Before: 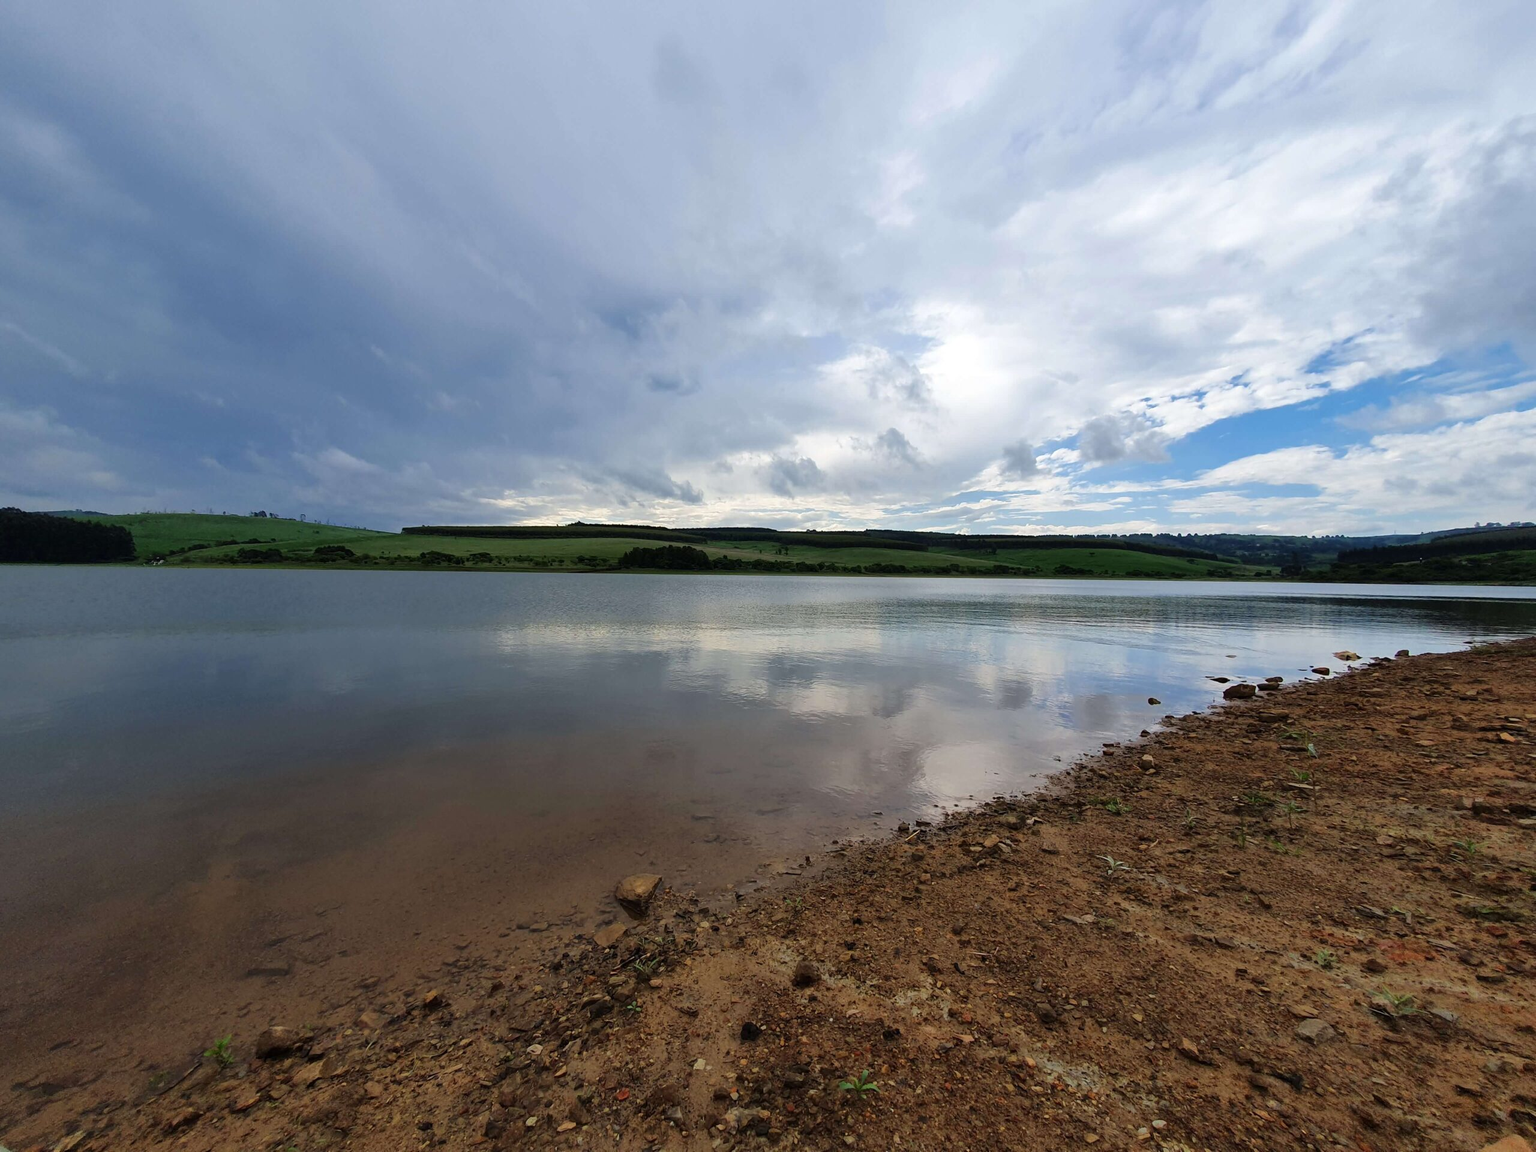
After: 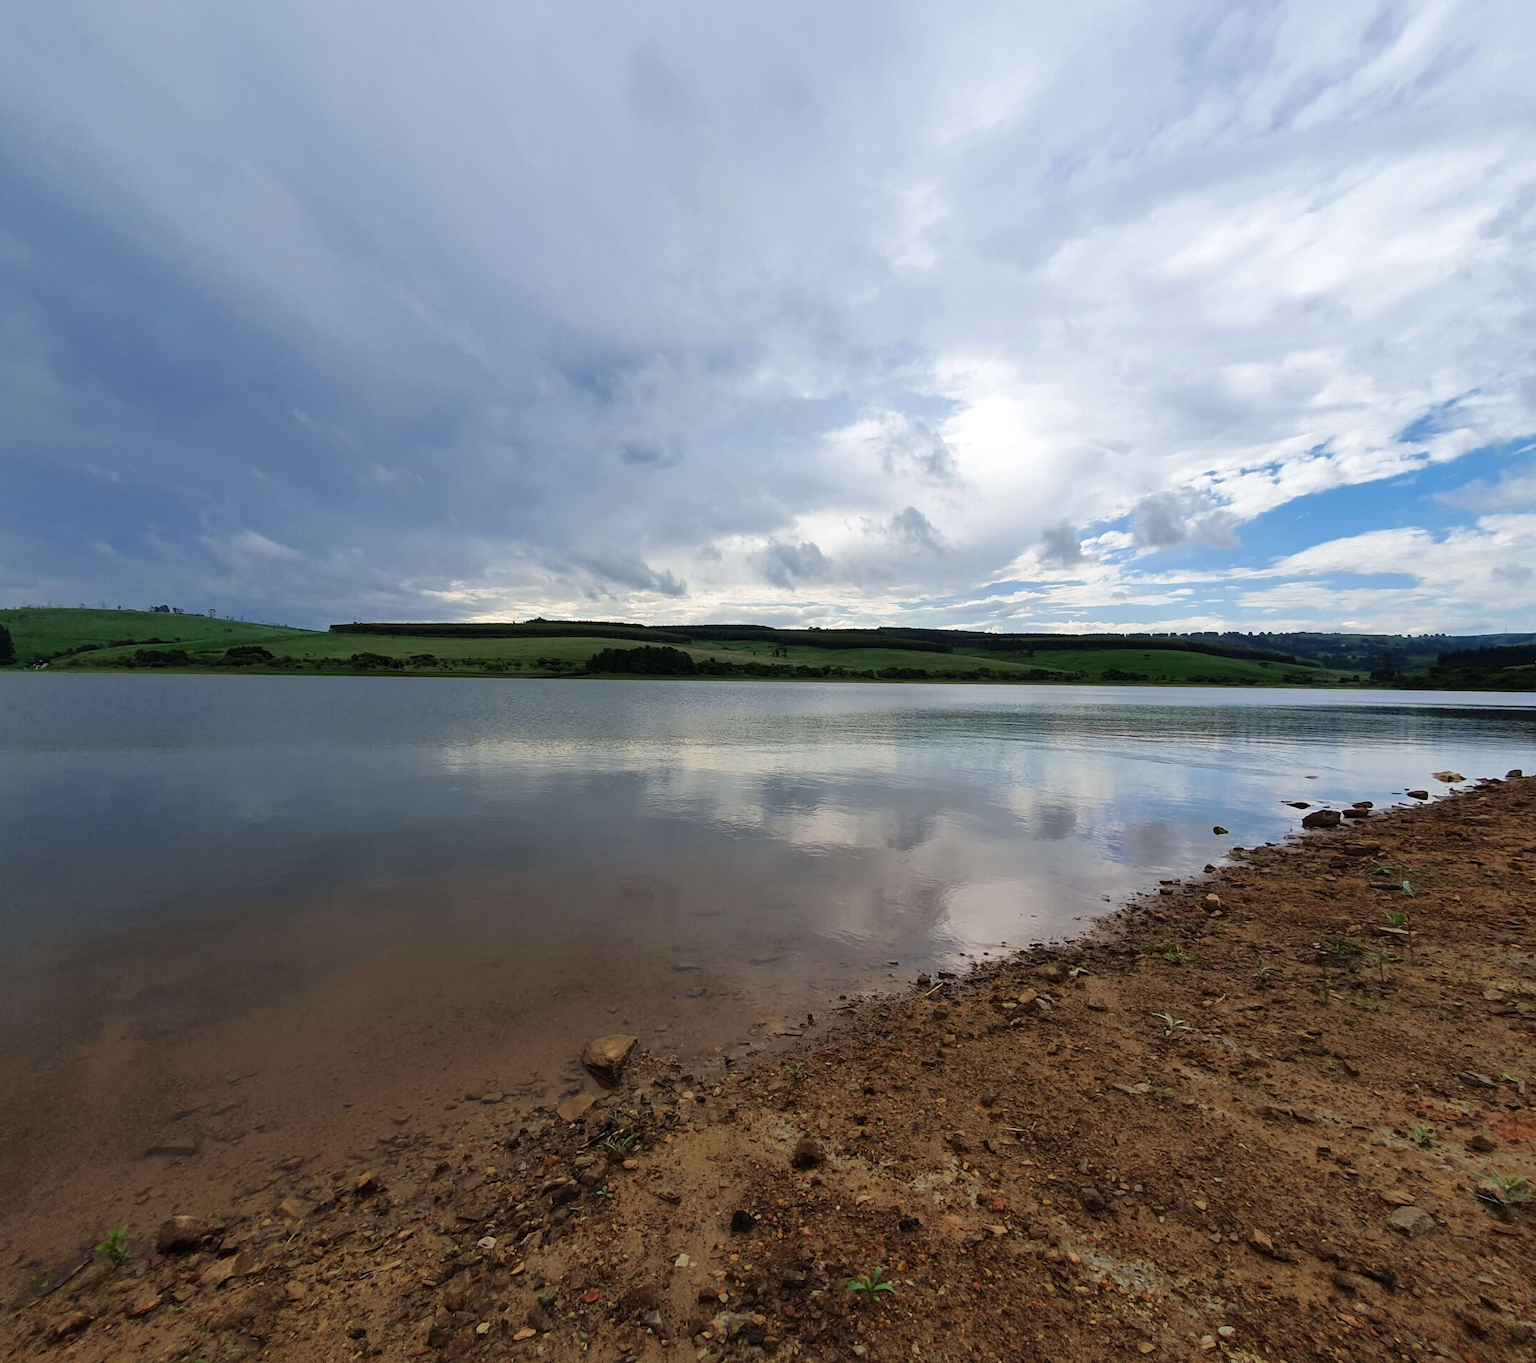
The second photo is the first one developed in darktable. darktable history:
crop: left 8.082%, right 7.444%
